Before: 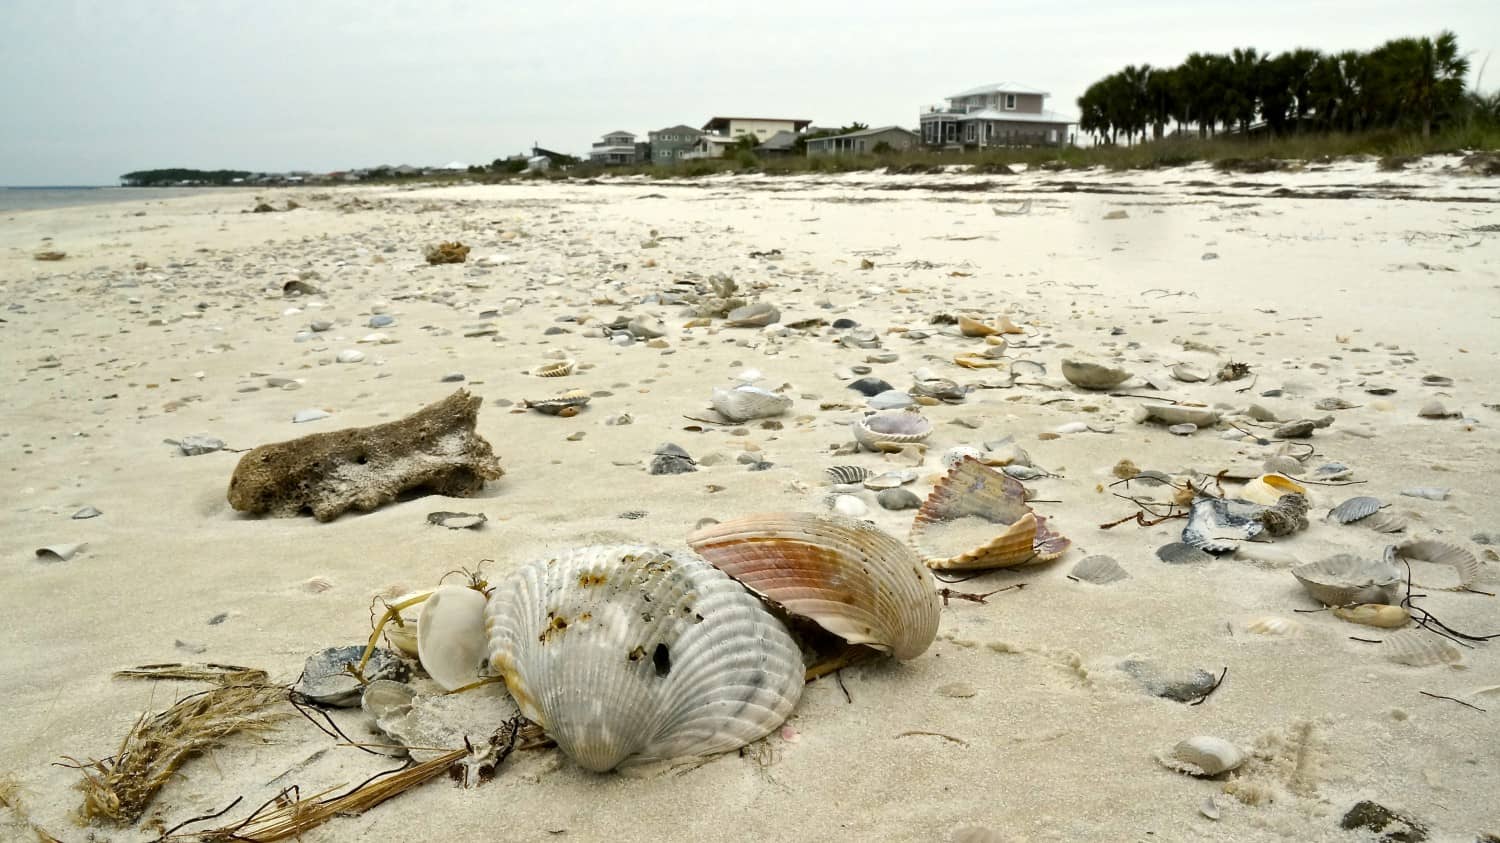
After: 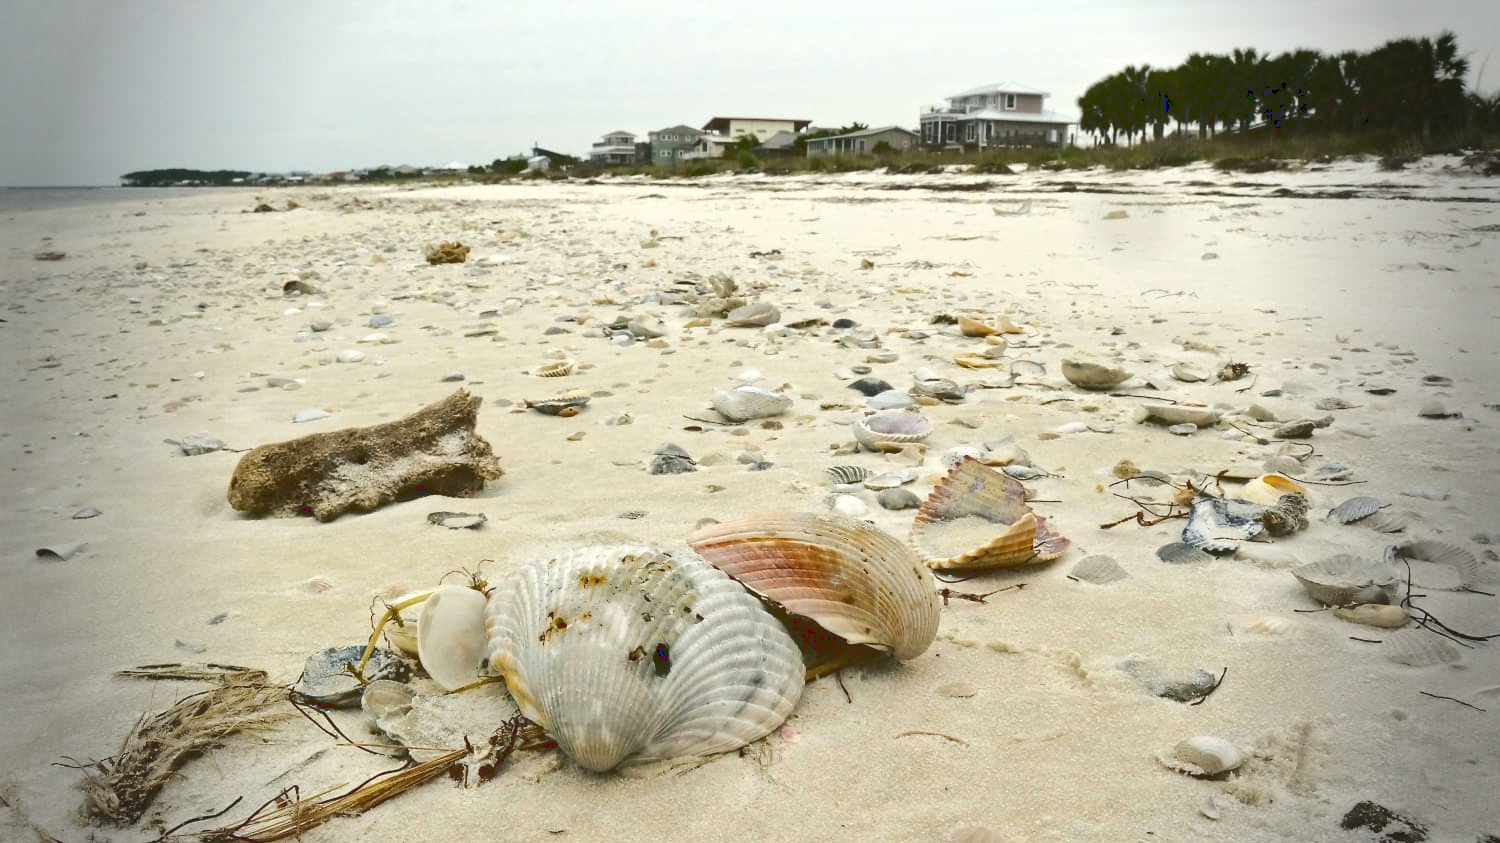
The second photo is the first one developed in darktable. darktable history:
base curve: curves: ch0 [(0, 0.024) (0.055, 0.065) (0.121, 0.166) (0.236, 0.319) (0.693, 0.726) (1, 1)]
vignetting: fall-off start 68.63%, fall-off radius 29.44%, width/height ratio 0.991, shape 0.838, unbound false
